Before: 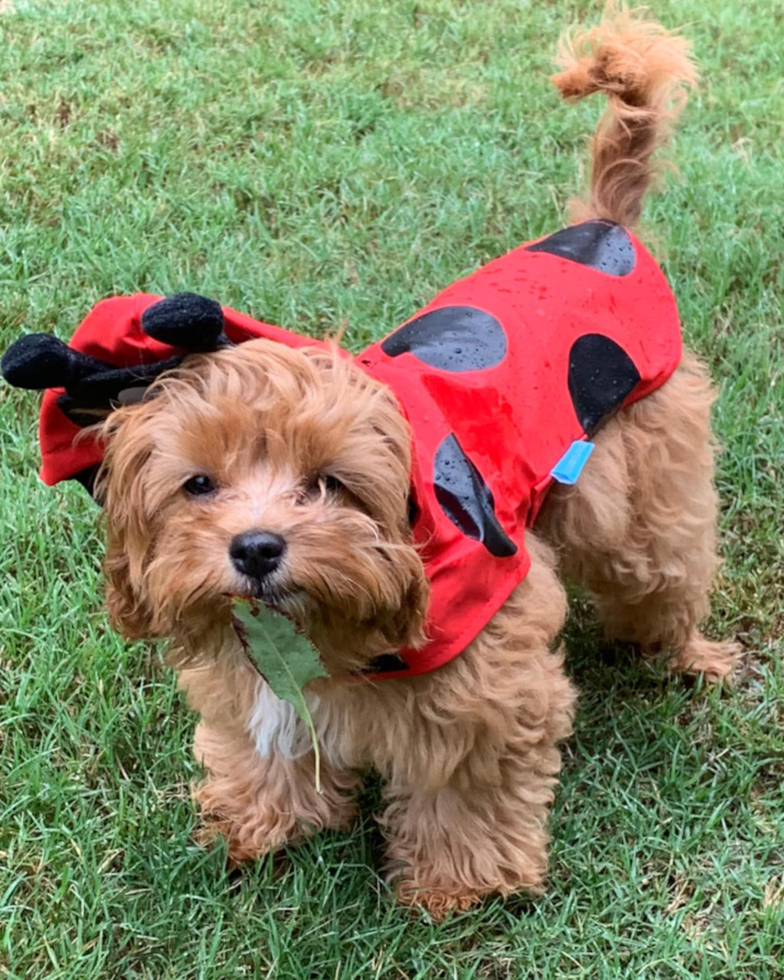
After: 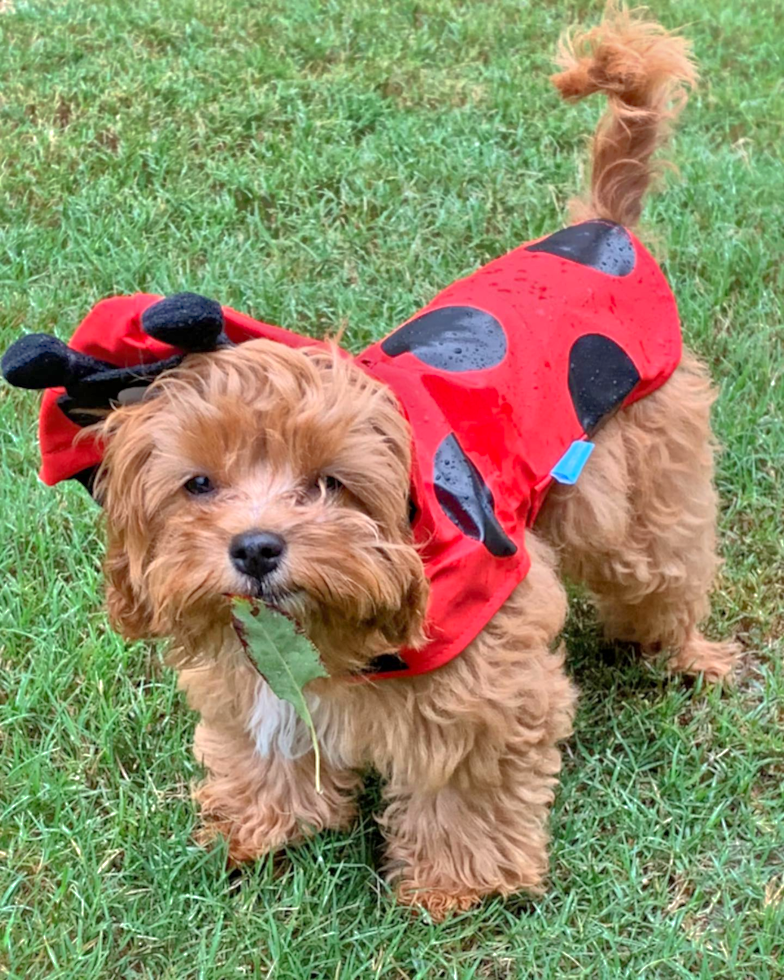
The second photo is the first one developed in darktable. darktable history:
shadows and highlights: shadows 60, highlights -60
local contrast: mode bilateral grid, contrast 20, coarseness 50, detail 130%, midtone range 0.2
tone equalizer: -7 EV 0.15 EV, -6 EV 0.6 EV, -5 EV 1.15 EV, -4 EV 1.33 EV, -3 EV 1.15 EV, -2 EV 0.6 EV, -1 EV 0.15 EV, mask exposure compensation -0.5 EV
